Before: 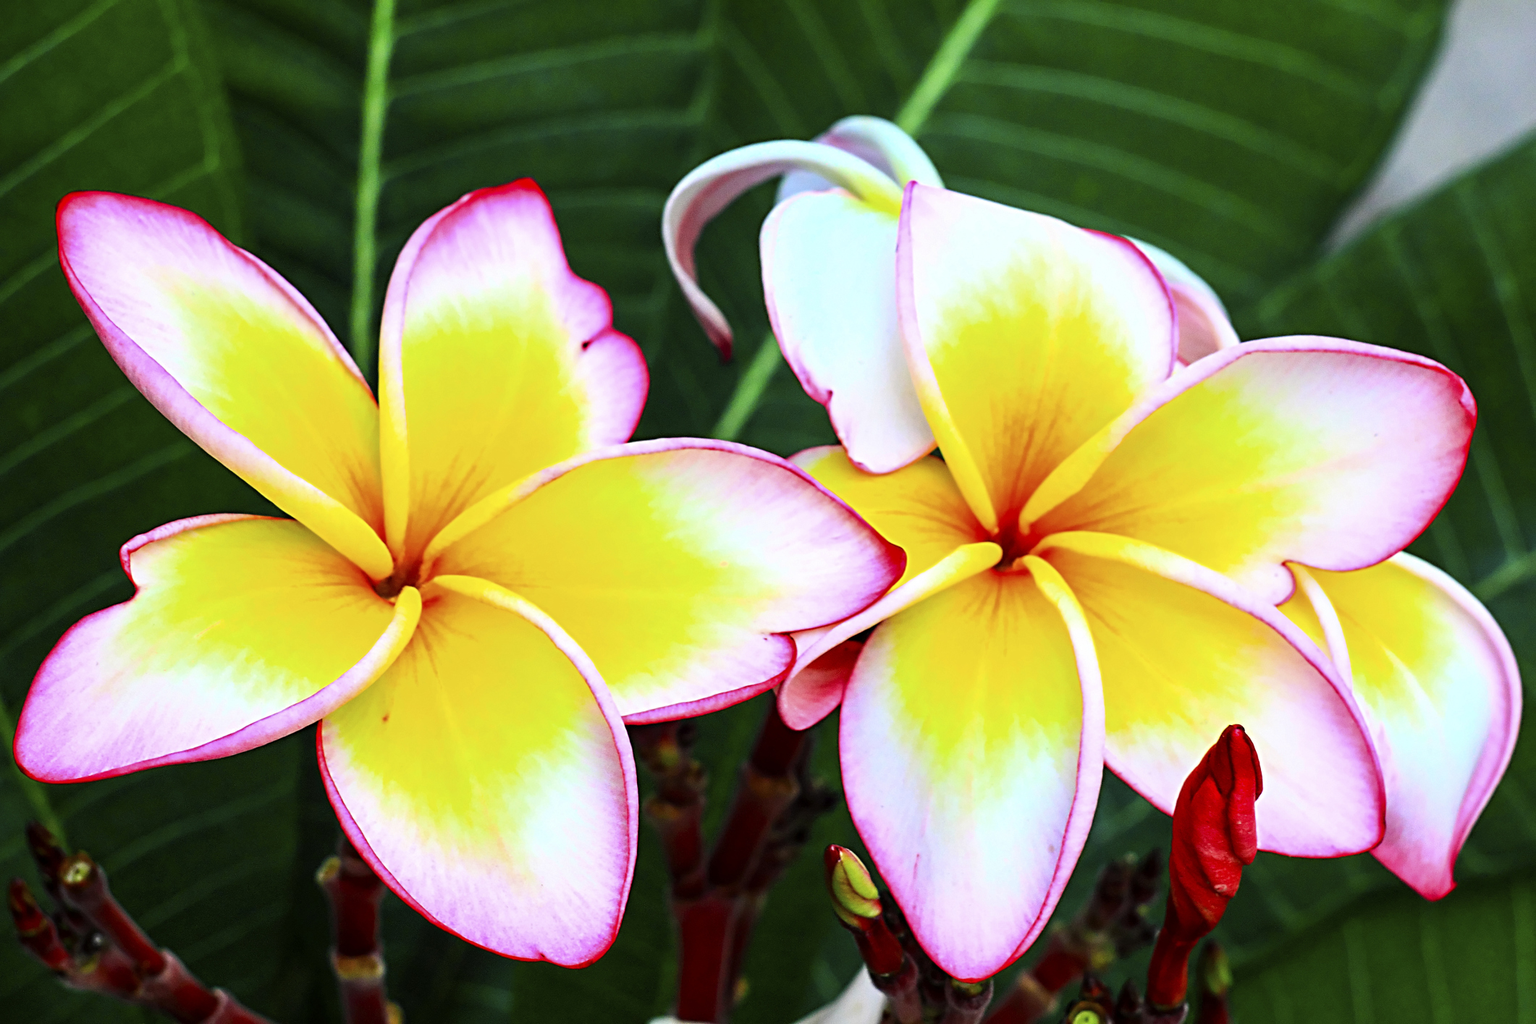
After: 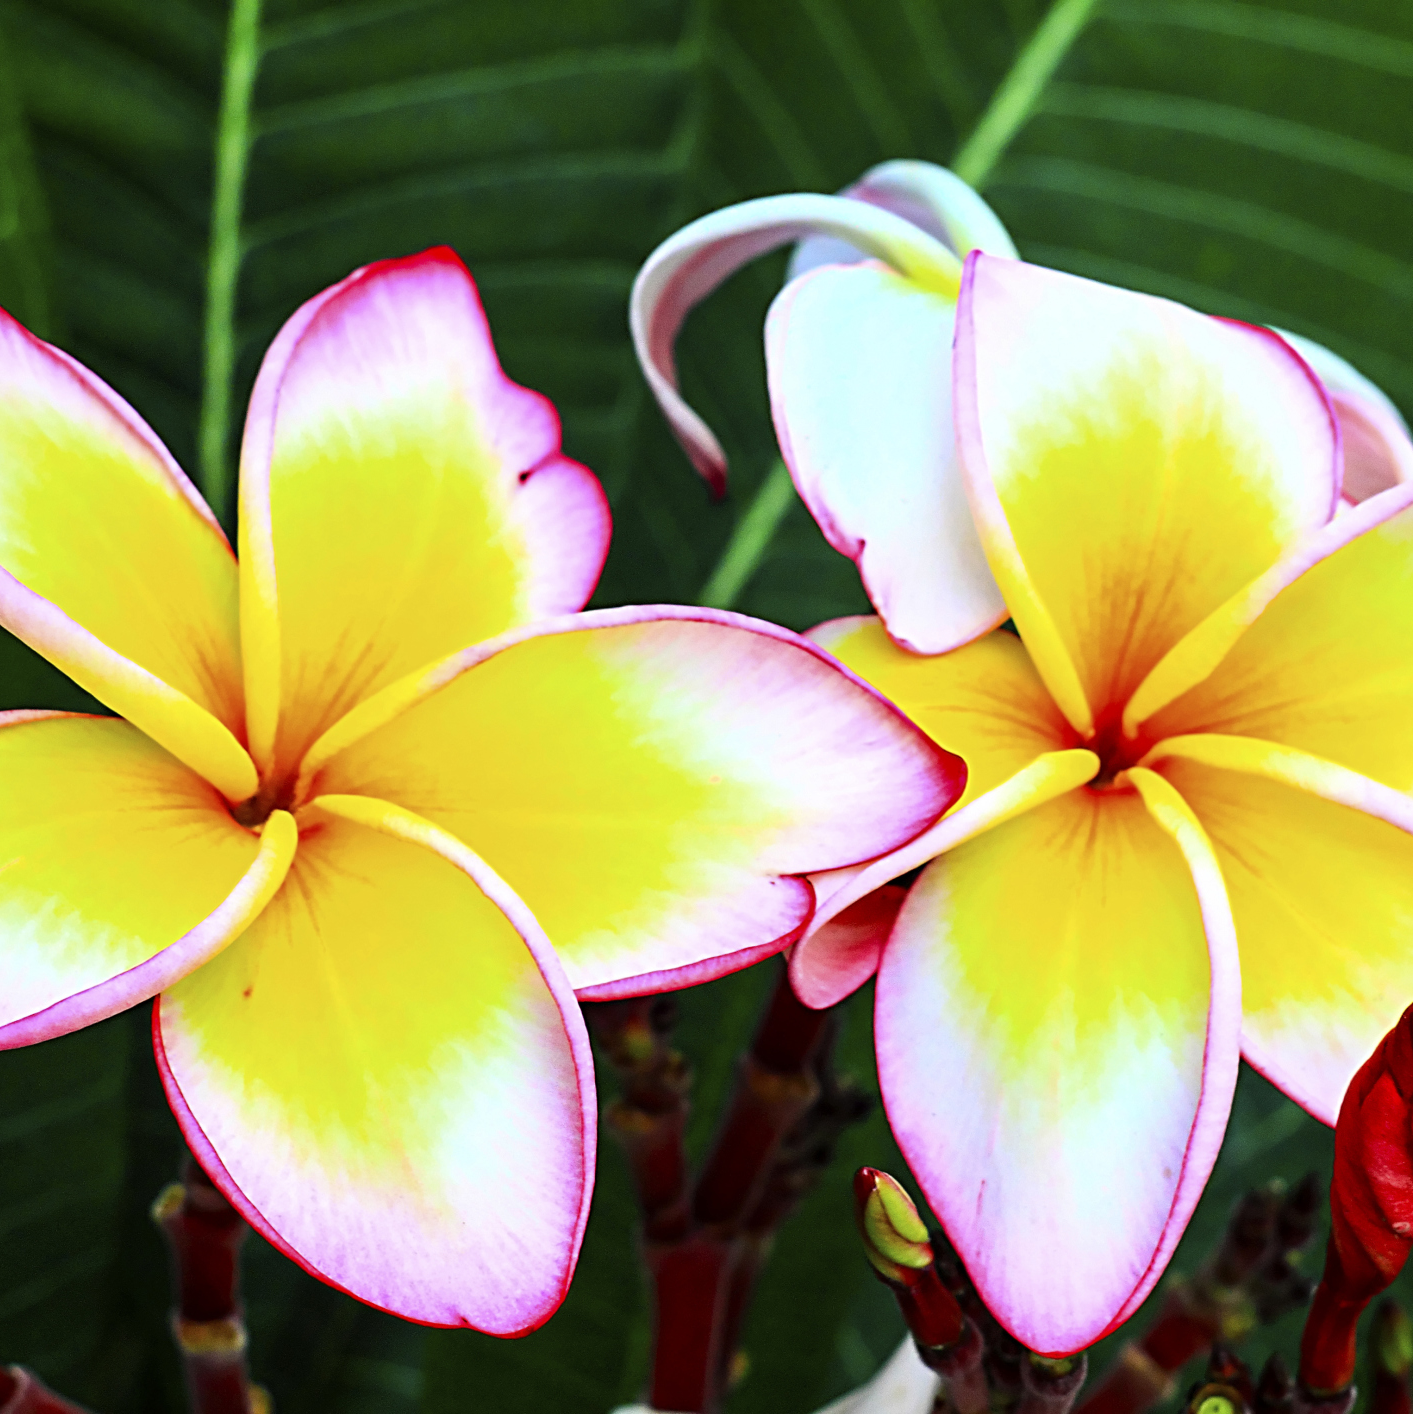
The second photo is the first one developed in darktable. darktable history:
crop and rotate: left 13.437%, right 19.929%
